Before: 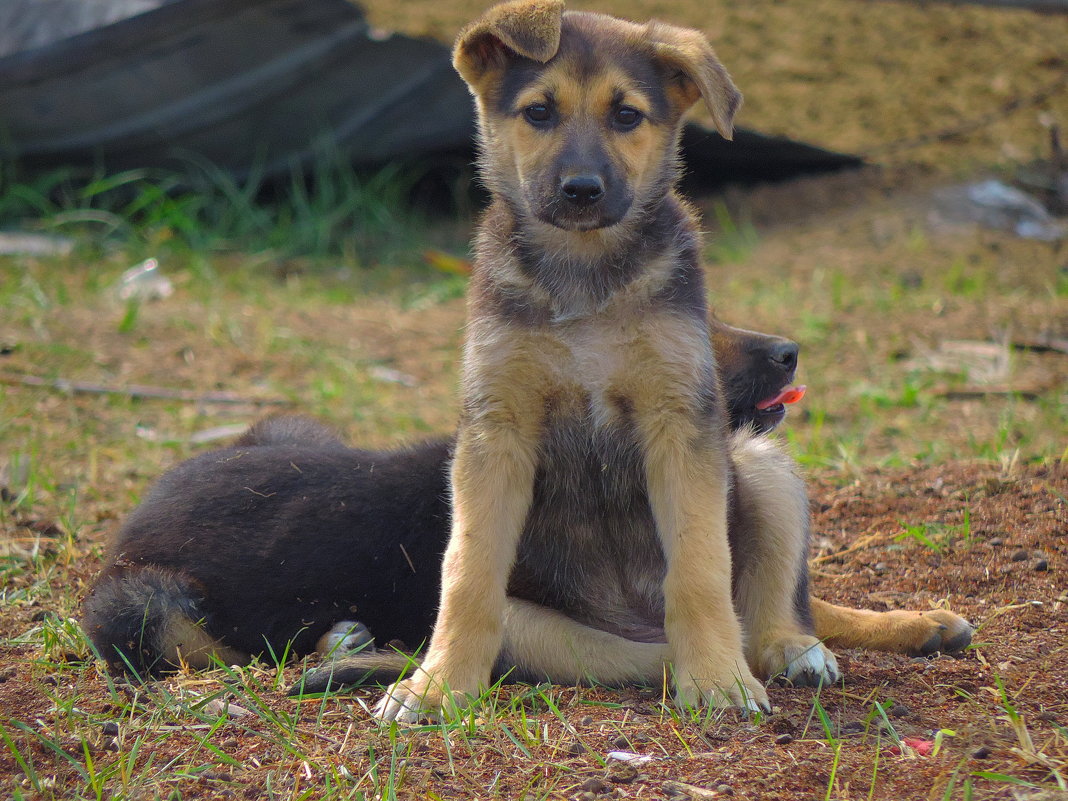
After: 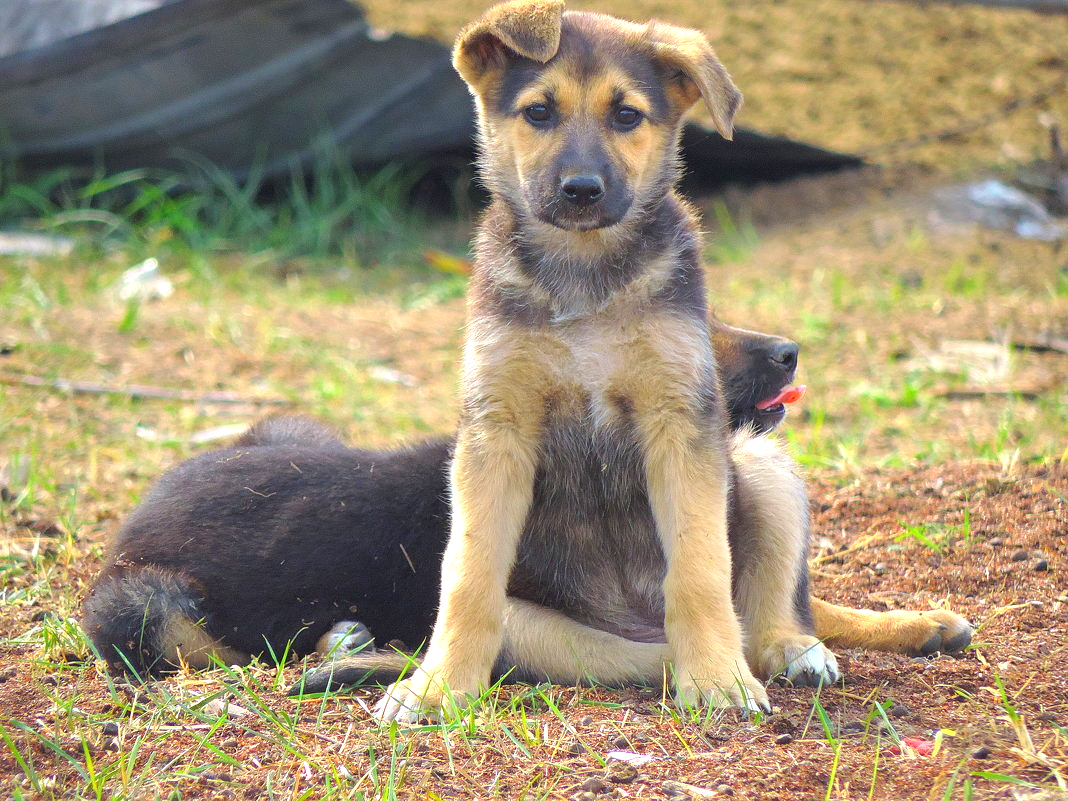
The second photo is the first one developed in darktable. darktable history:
exposure: exposure 1.152 EV, compensate highlight preservation false
